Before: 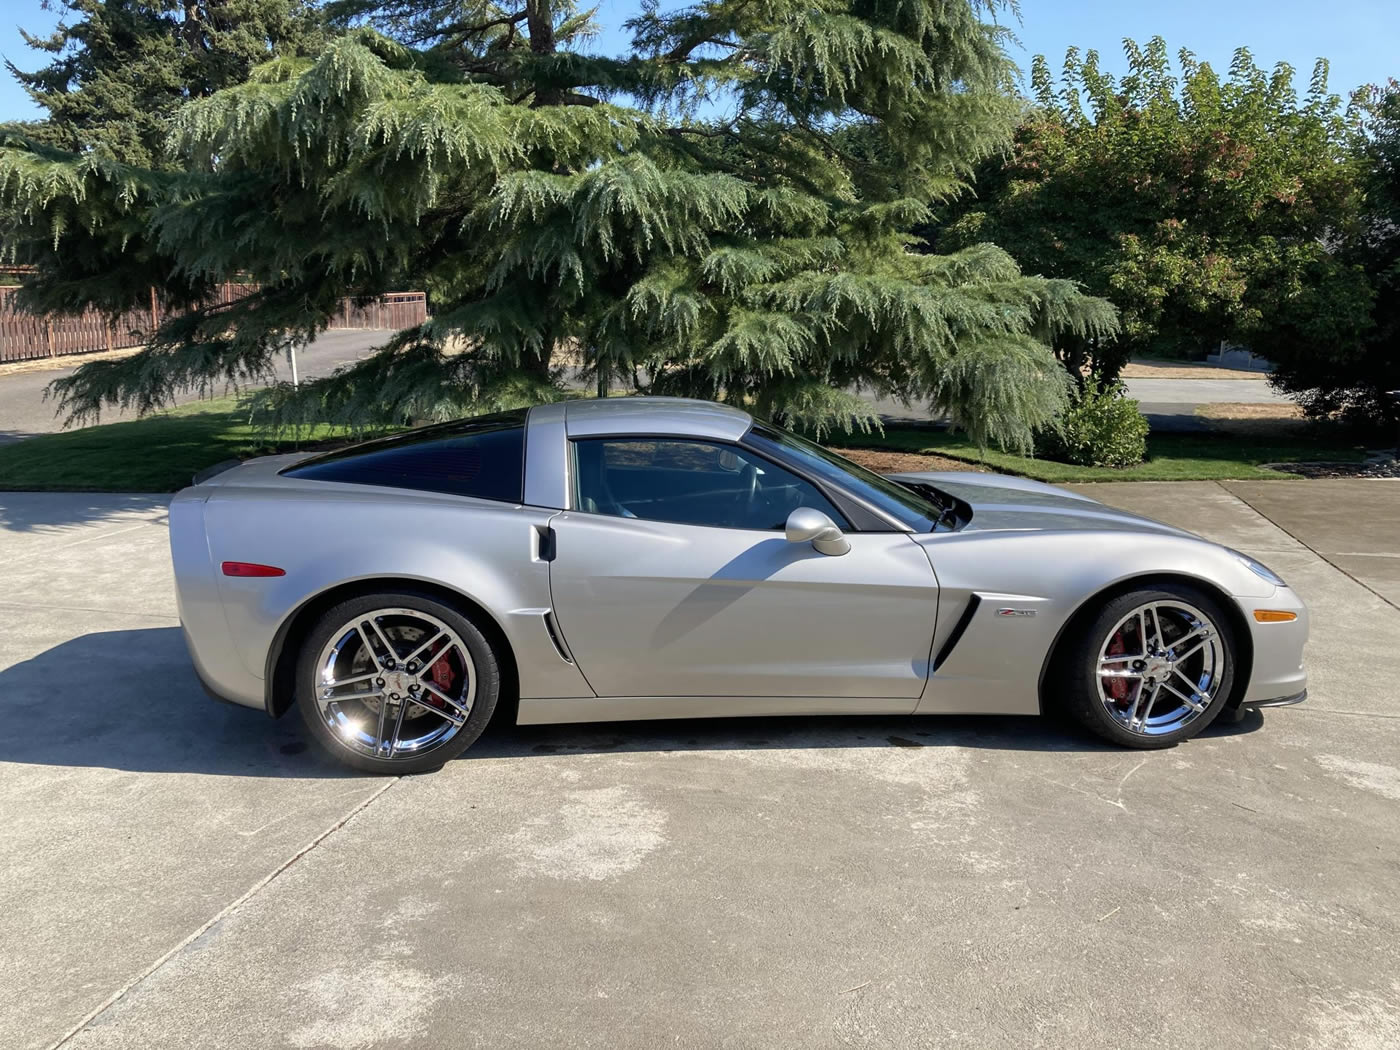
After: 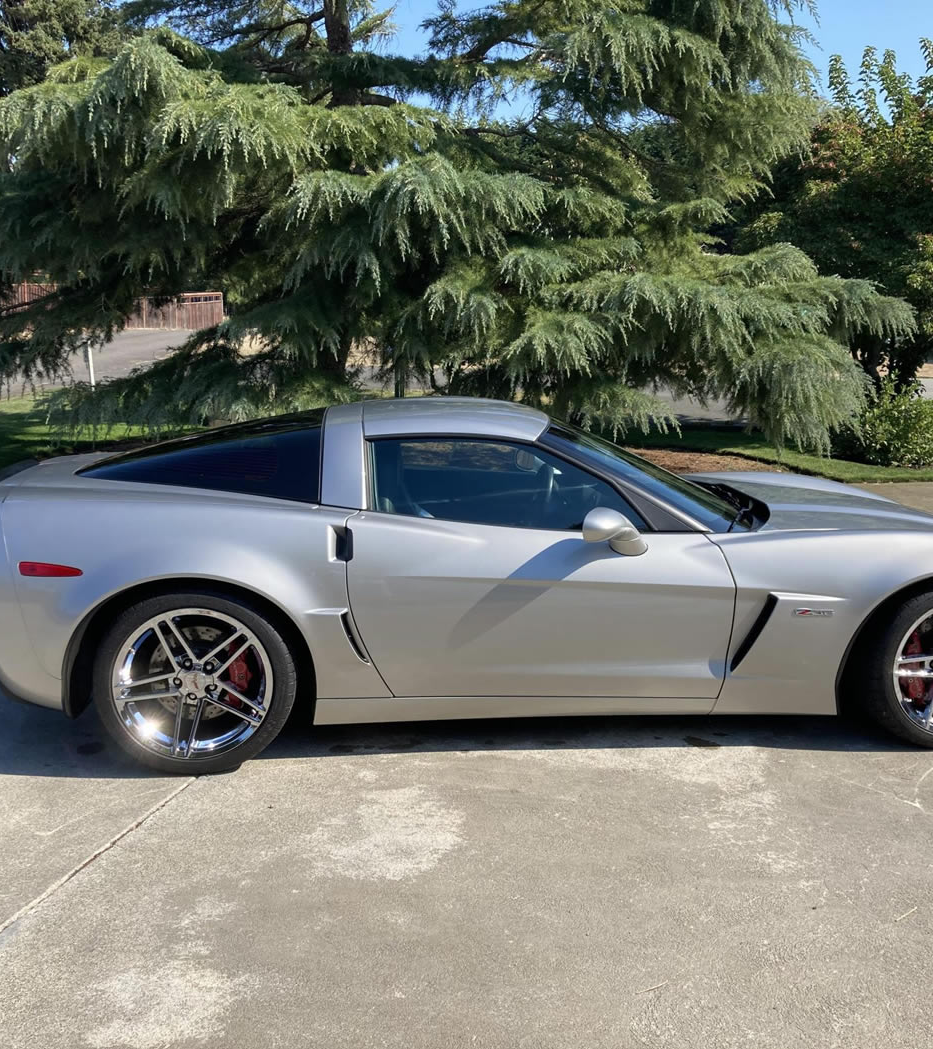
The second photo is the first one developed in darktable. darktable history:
crop and rotate: left 14.506%, right 18.815%
